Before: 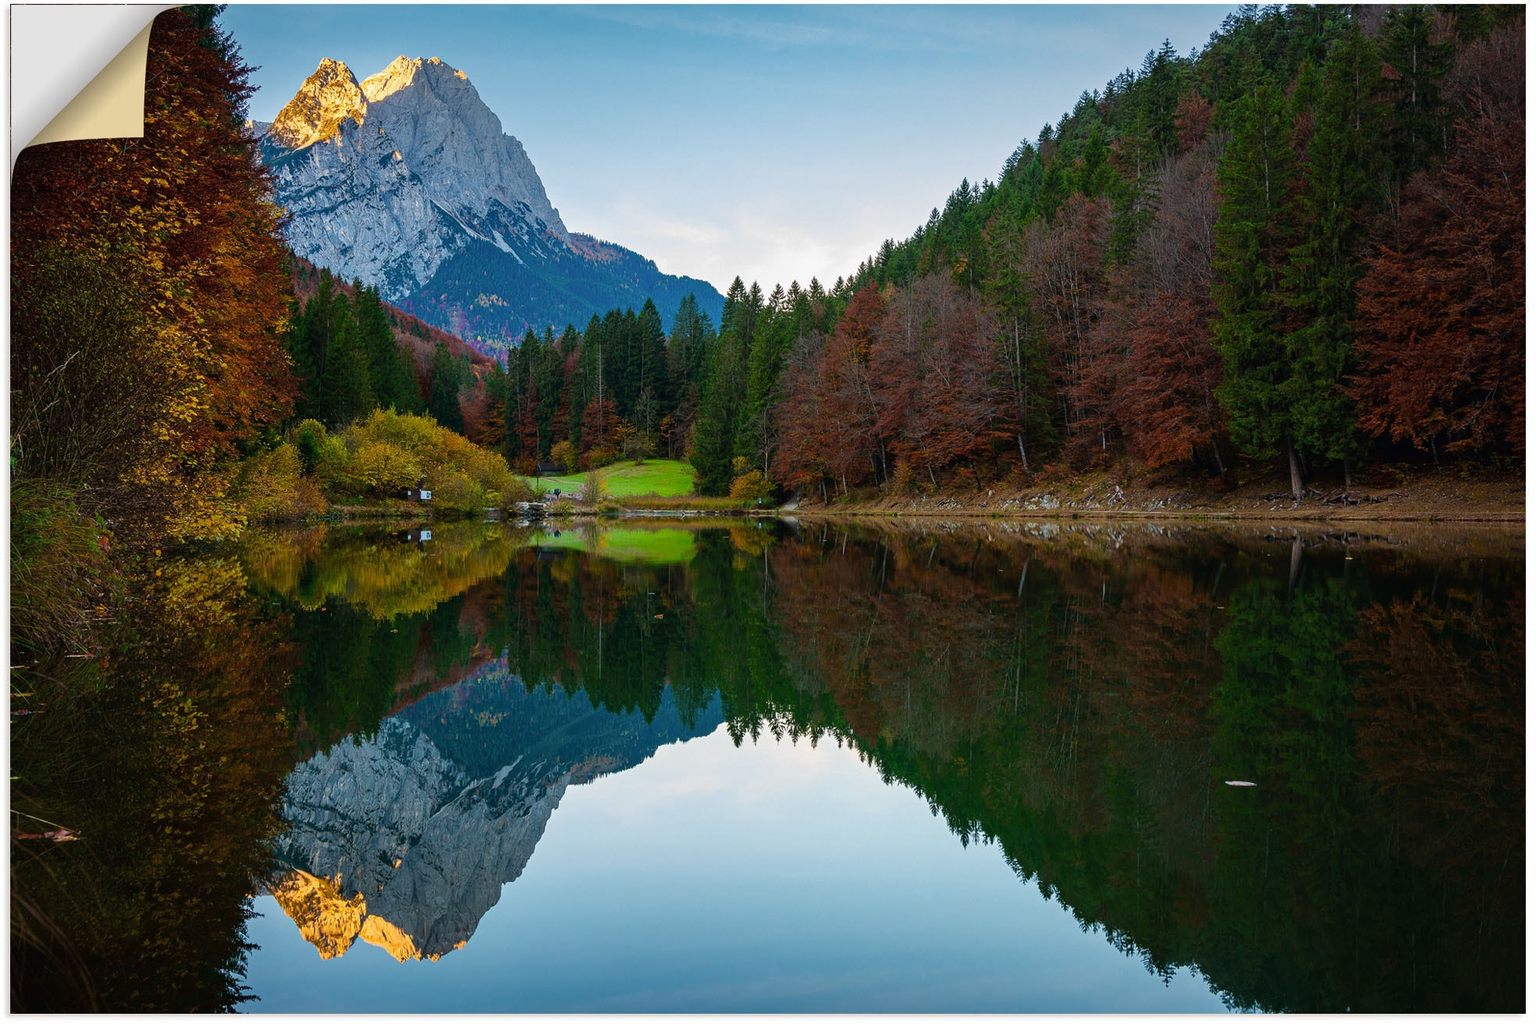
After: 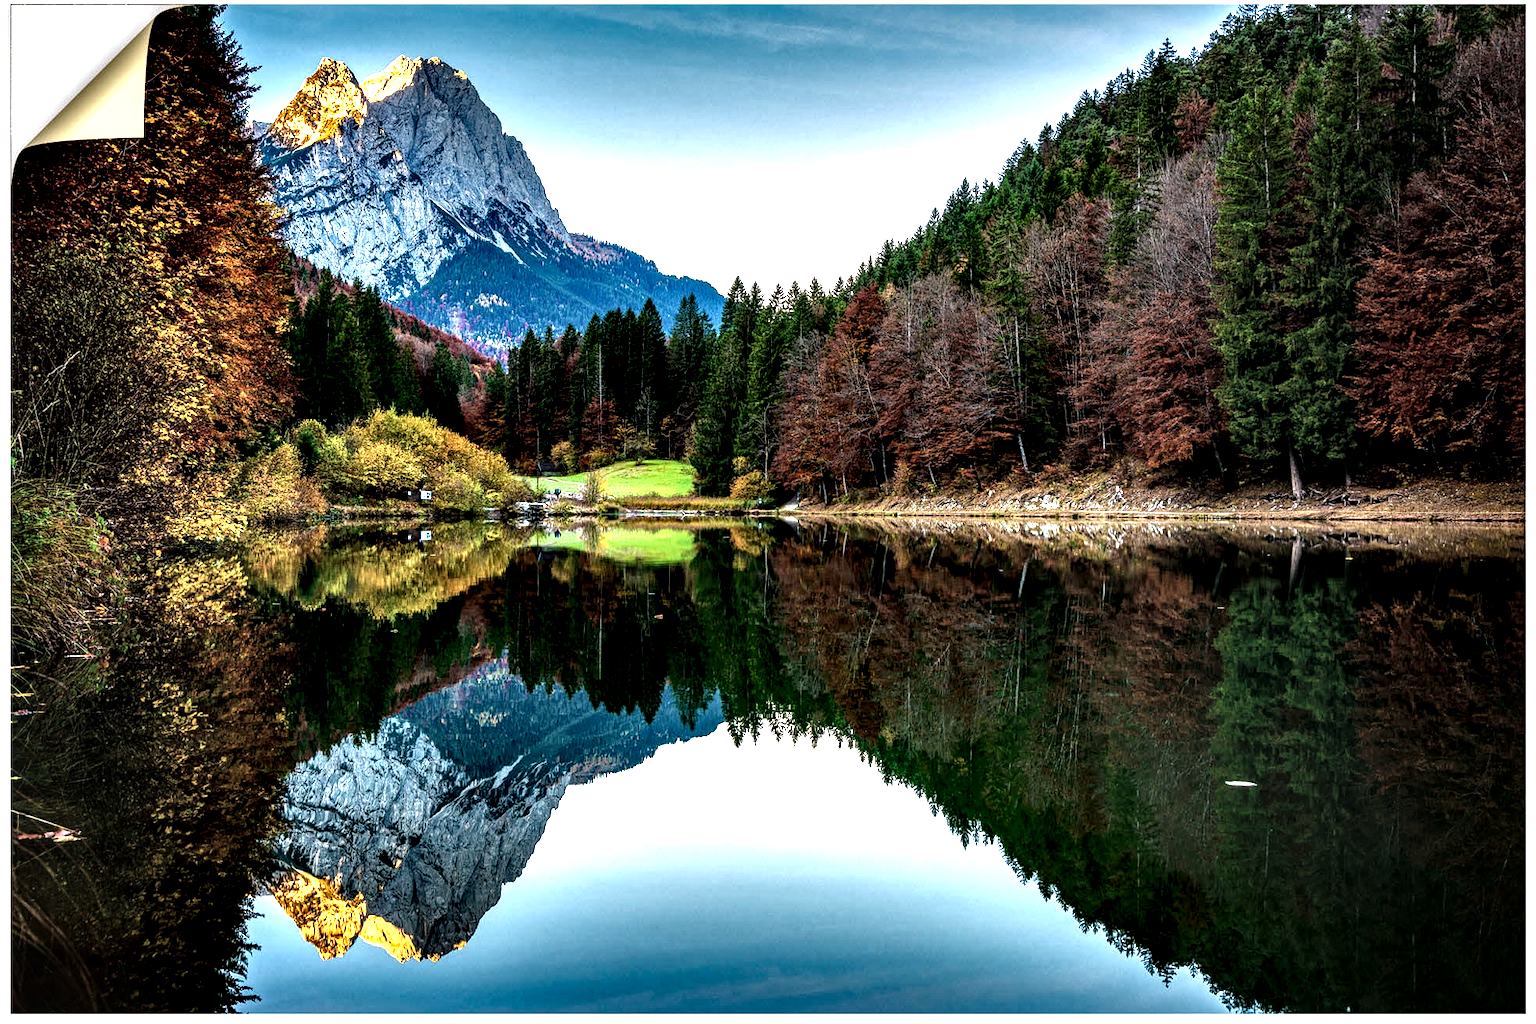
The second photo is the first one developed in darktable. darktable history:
local contrast: detail 202%
contrast equalizer: y [[0.6 ×6], [0.55 ×6], [0 ×6], [0 ×6], [0 ×6]]
tone equalizer: -8 EV -0.448 EV, -7 EV -0.411 EV, -6 EV -0.35 EV, -5 EV -0.196 EV, -3 EV 0.241 EV, -2 EV 0.307 EV, -1 EV 0.413 EV, +0 EV 0.41 EV, mask exposure compensation -0.485 EV
